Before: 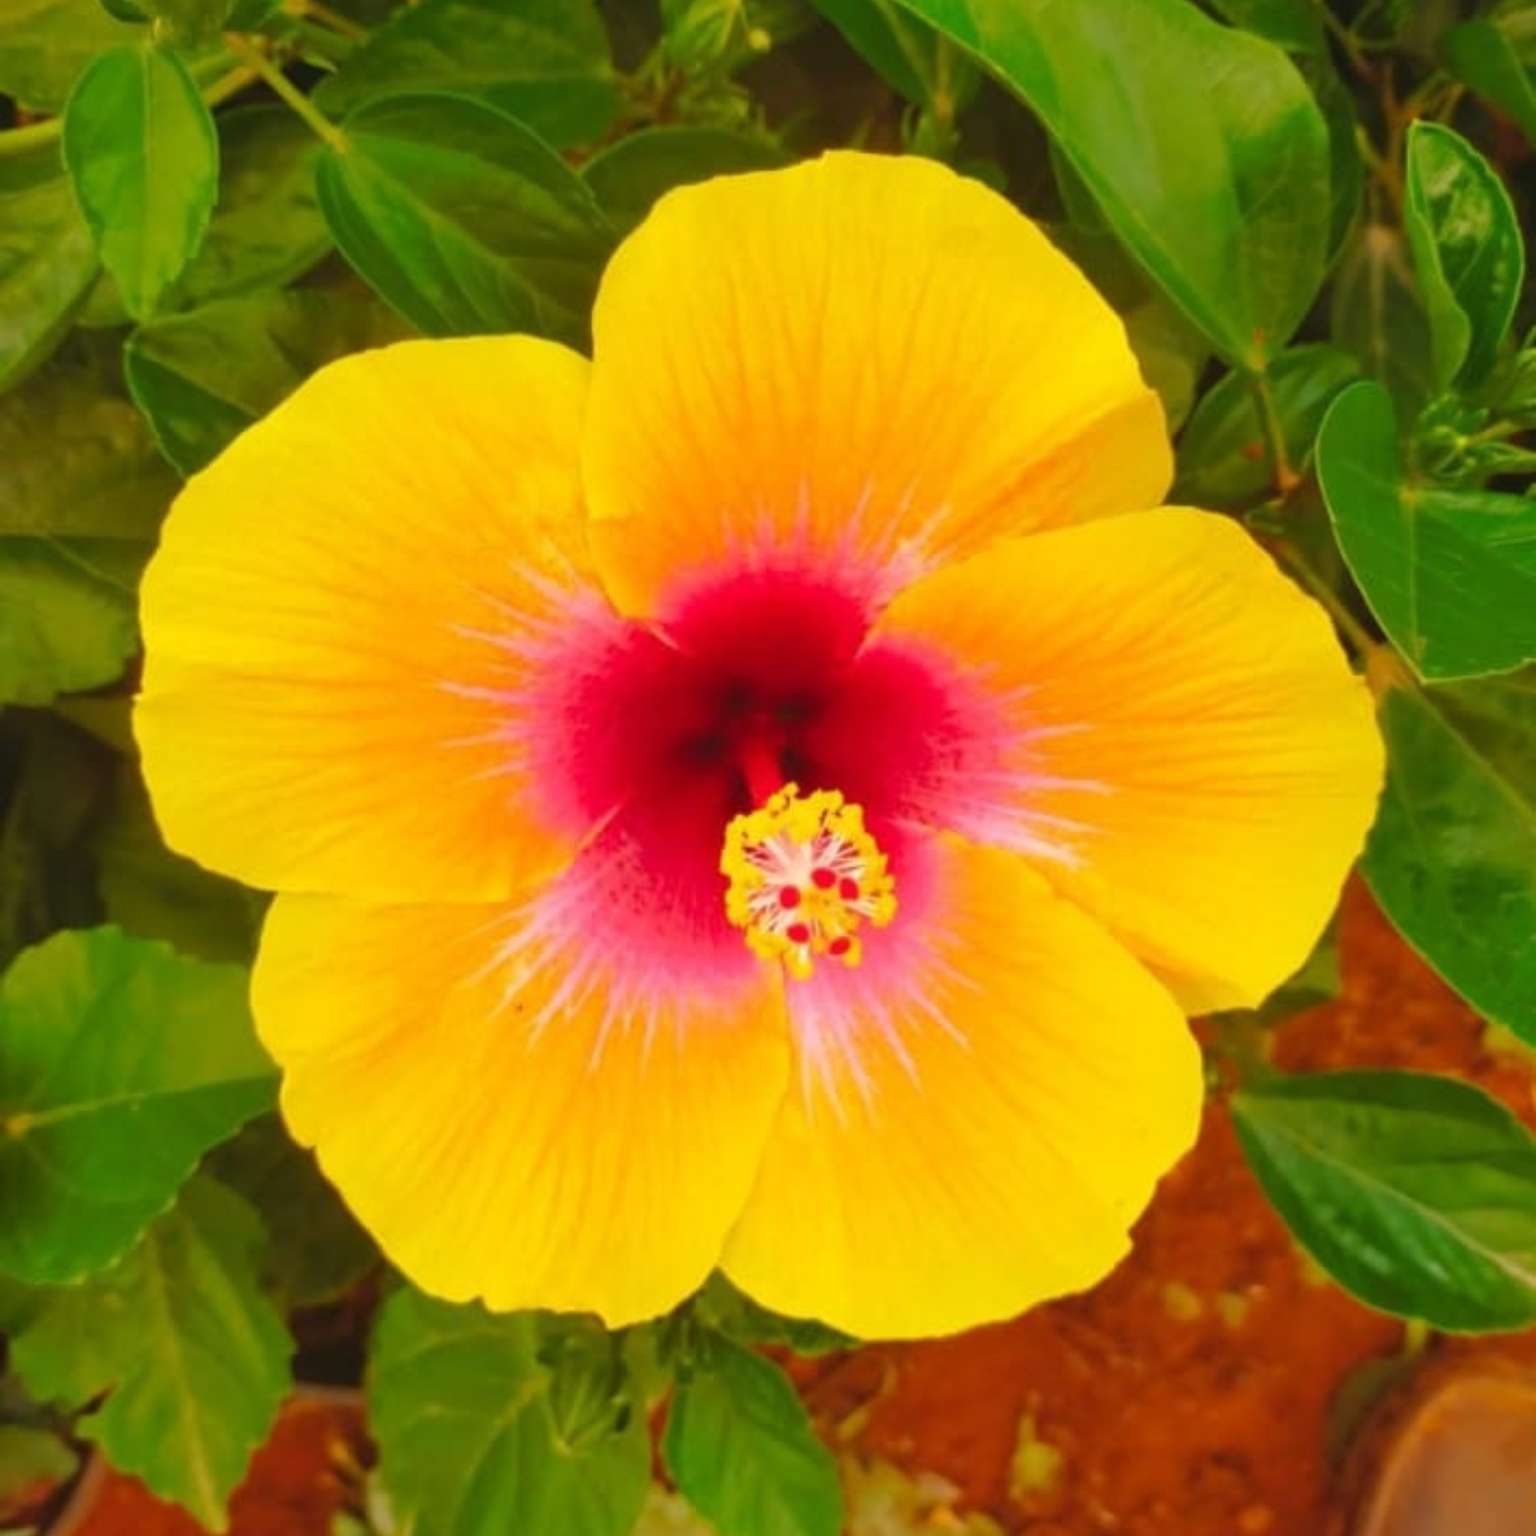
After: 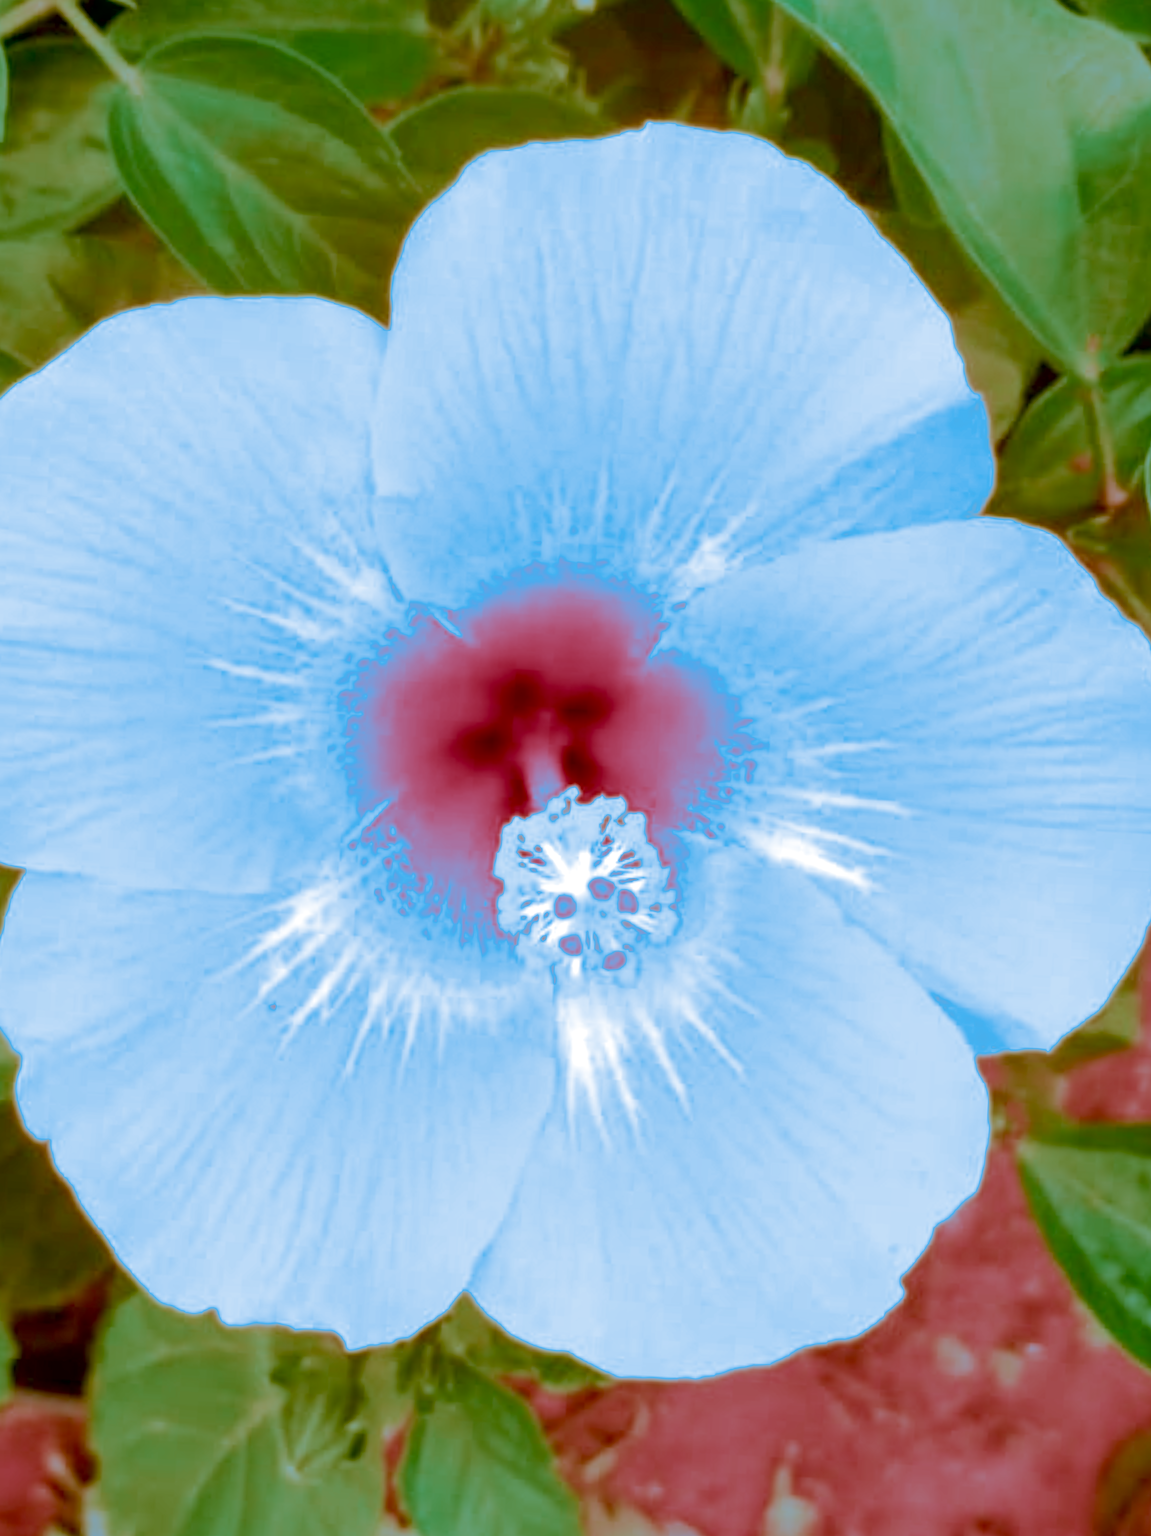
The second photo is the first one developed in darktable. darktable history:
crop and rotate: angle -3.27°, left 14.277%, top 0.028%, right 10.766%, bottom 0.028%
contrast brightness saturation: saturation -0.04
split-toning: shadows › hue 220°, shadows › saturation 0.64, highlights › hue 220°, highlights › saturation 0.64, balance 0, compress 5.22%
exposure: black level correction 0.012, exposure 0.7 EV, compensate exposure bias true, compensate highlight preservation false
